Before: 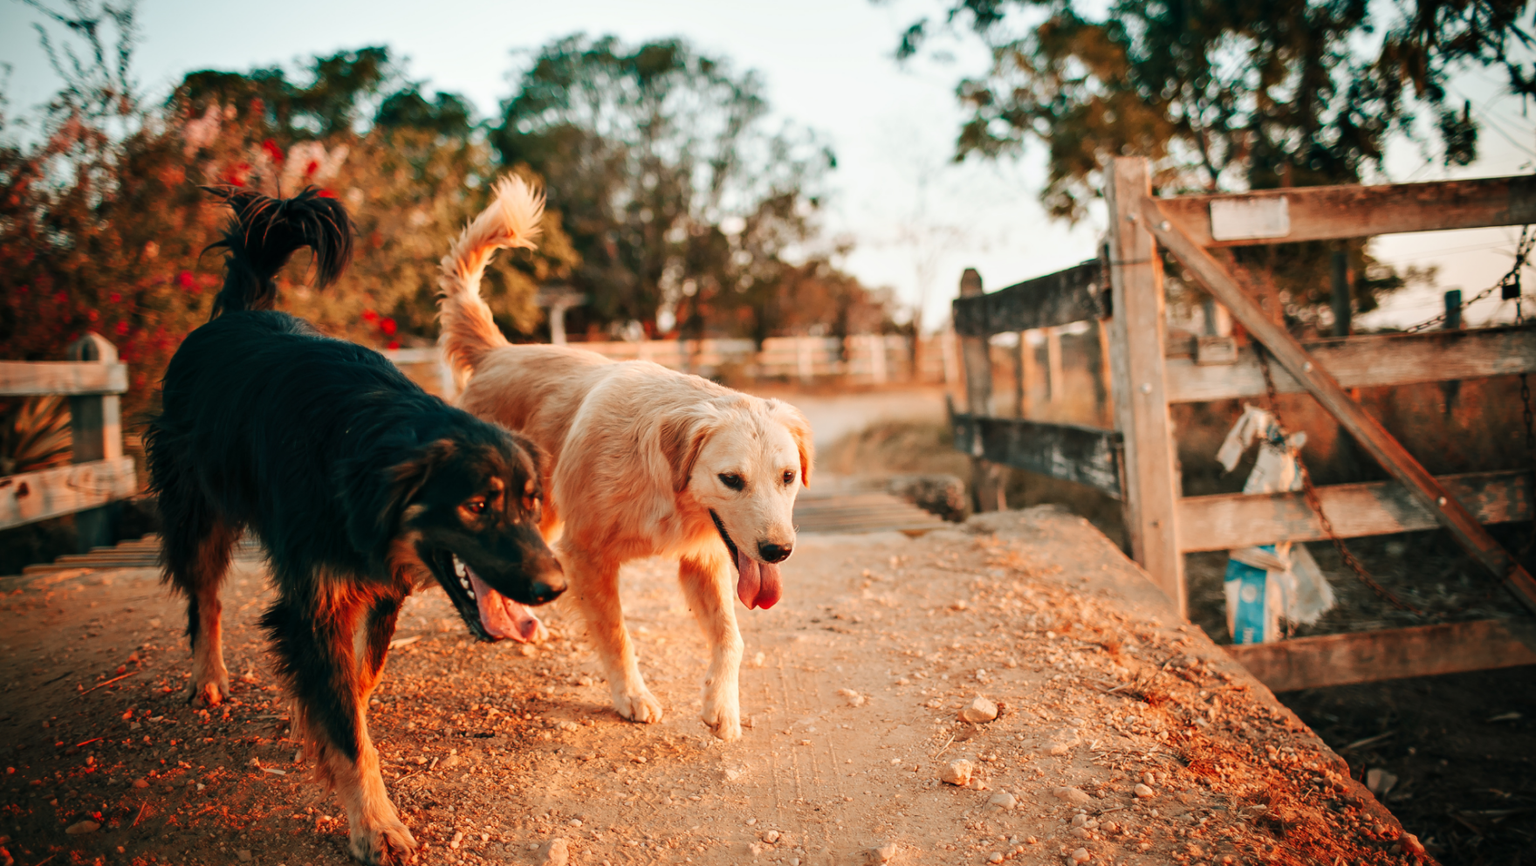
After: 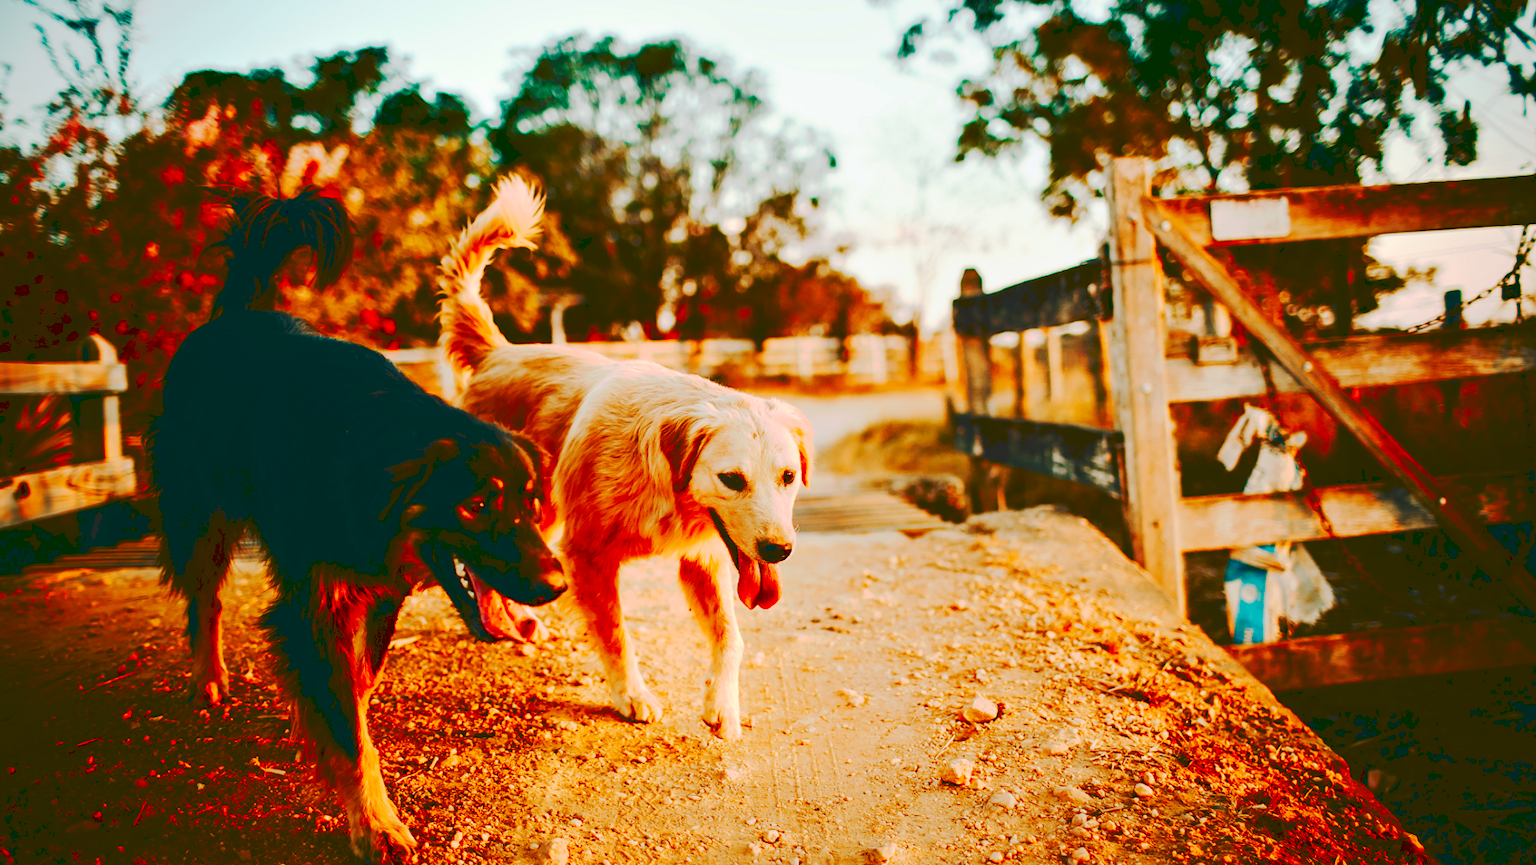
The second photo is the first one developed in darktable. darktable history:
tone curve: curves: ch0 [(0, 0) (0.003, 0.145) (0.011, 0.148) (0.025, 0.15) (0.044, 0.159) (0.069, 0.16) (0.1, 0.164) (0.136, 0.182) (0.177, 0.213) (0.224, 0.247) (0.277, 0.298) (0.335, 0.37) (0.399, 0.456) (0.468, 0.552) (0.543, 0.641) (0.623, 0.713) (0.709, 0.768) (0.801, 0.825) (0.898, 0.868) (1, 1)], preserve colors none
color balance rgb: linear chroma grading › global chroma 49.761%, perceptual saturation grading › global saturation 20%, perceptual saturation grading › highlights -50.248%, perceptual saturation grading › shadows 31.225%
contrast brightness saturation: contrast 0.187, brightness -0.101, saturation 0.209
